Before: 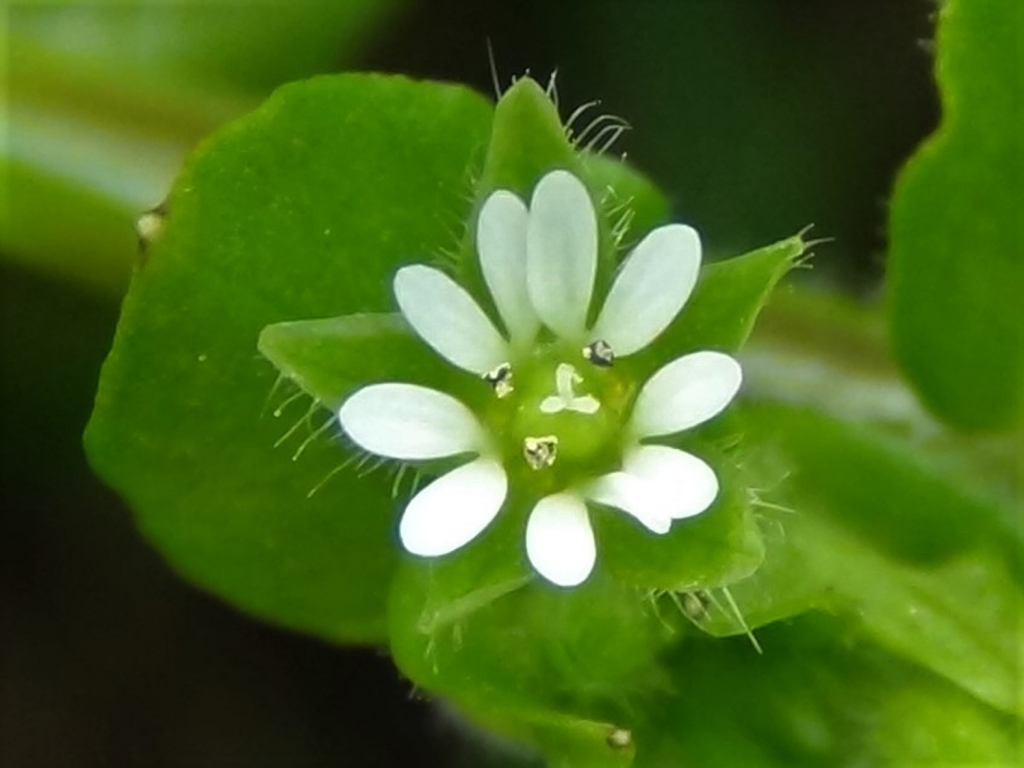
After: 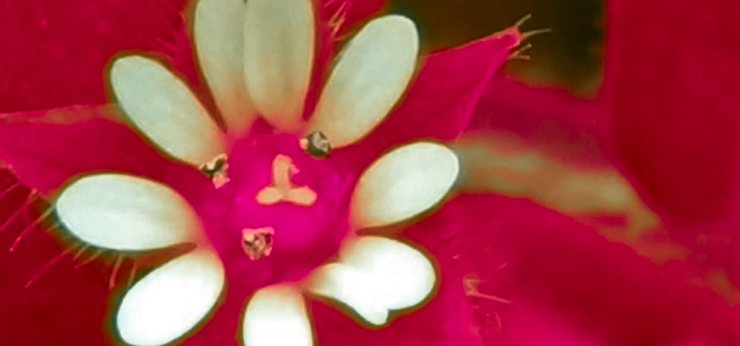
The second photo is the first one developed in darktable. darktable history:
crop and rotate: left 27.702%, top 27.341%, bottom 27.526%
color zones: curves: ch0 [(0.826, 0.353)]; ch1 [(0.242, 0.647) (0.889, 0.342)]; ch2 [(0.246, 0.089) (0.969, 0.068)]
